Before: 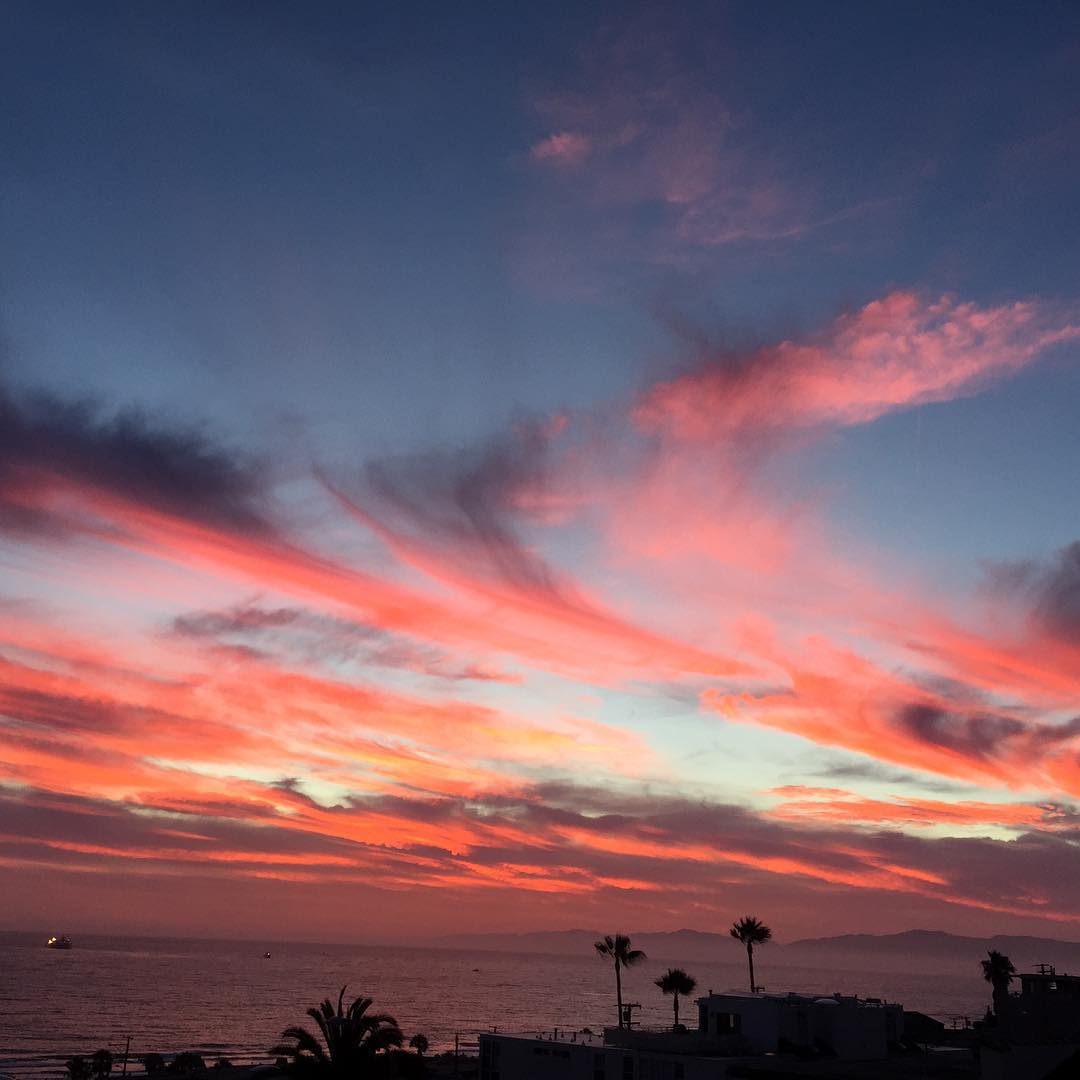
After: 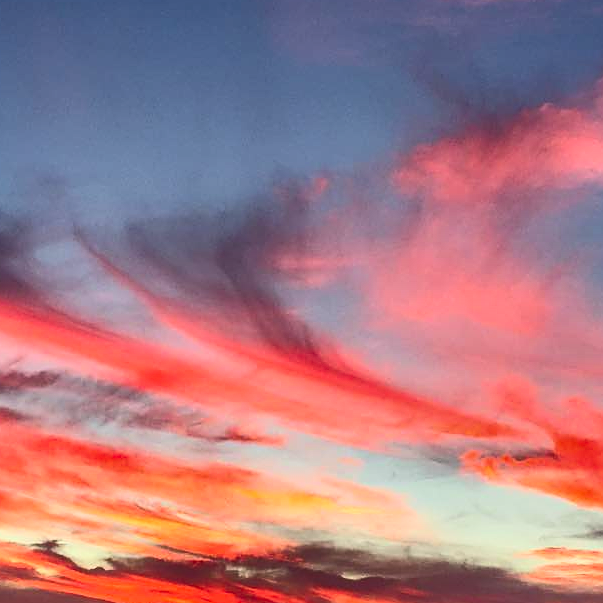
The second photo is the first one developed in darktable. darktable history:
crop and rotate: left 22.13%, top 22.054%, right 22.026%, bottom 22.102%
shadows and highlights: shadows 20.91, highlights -82.73, soften with gaussian
sharpen: on, module defaults
contrast brightness saturation: contrast 0.23, brightness 0.1, saturation 0.29
